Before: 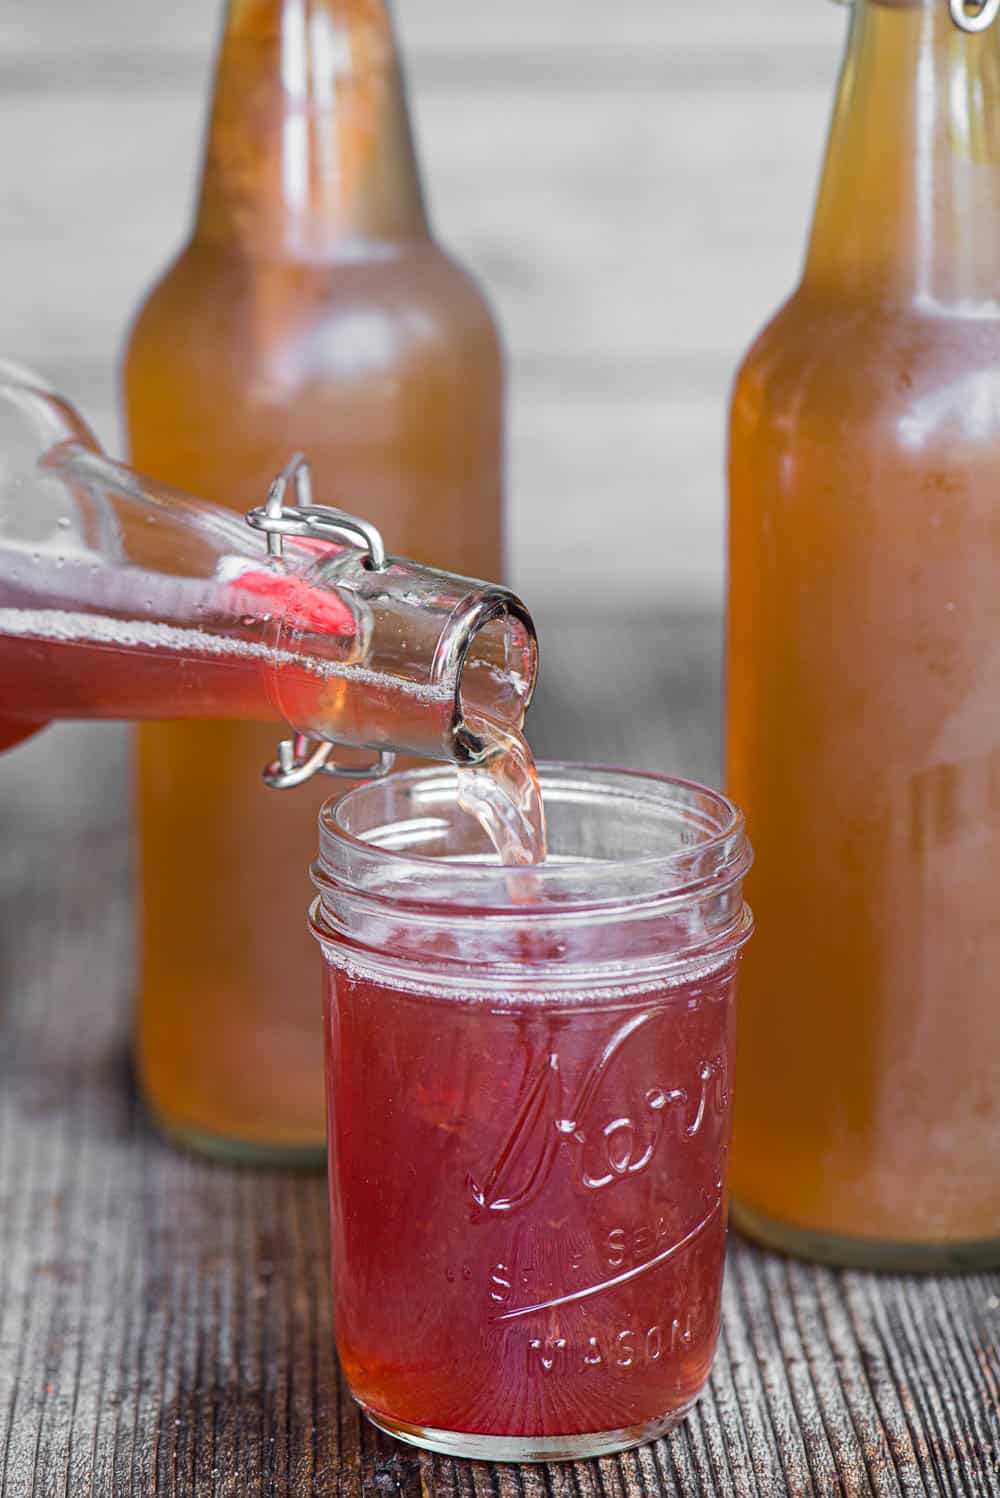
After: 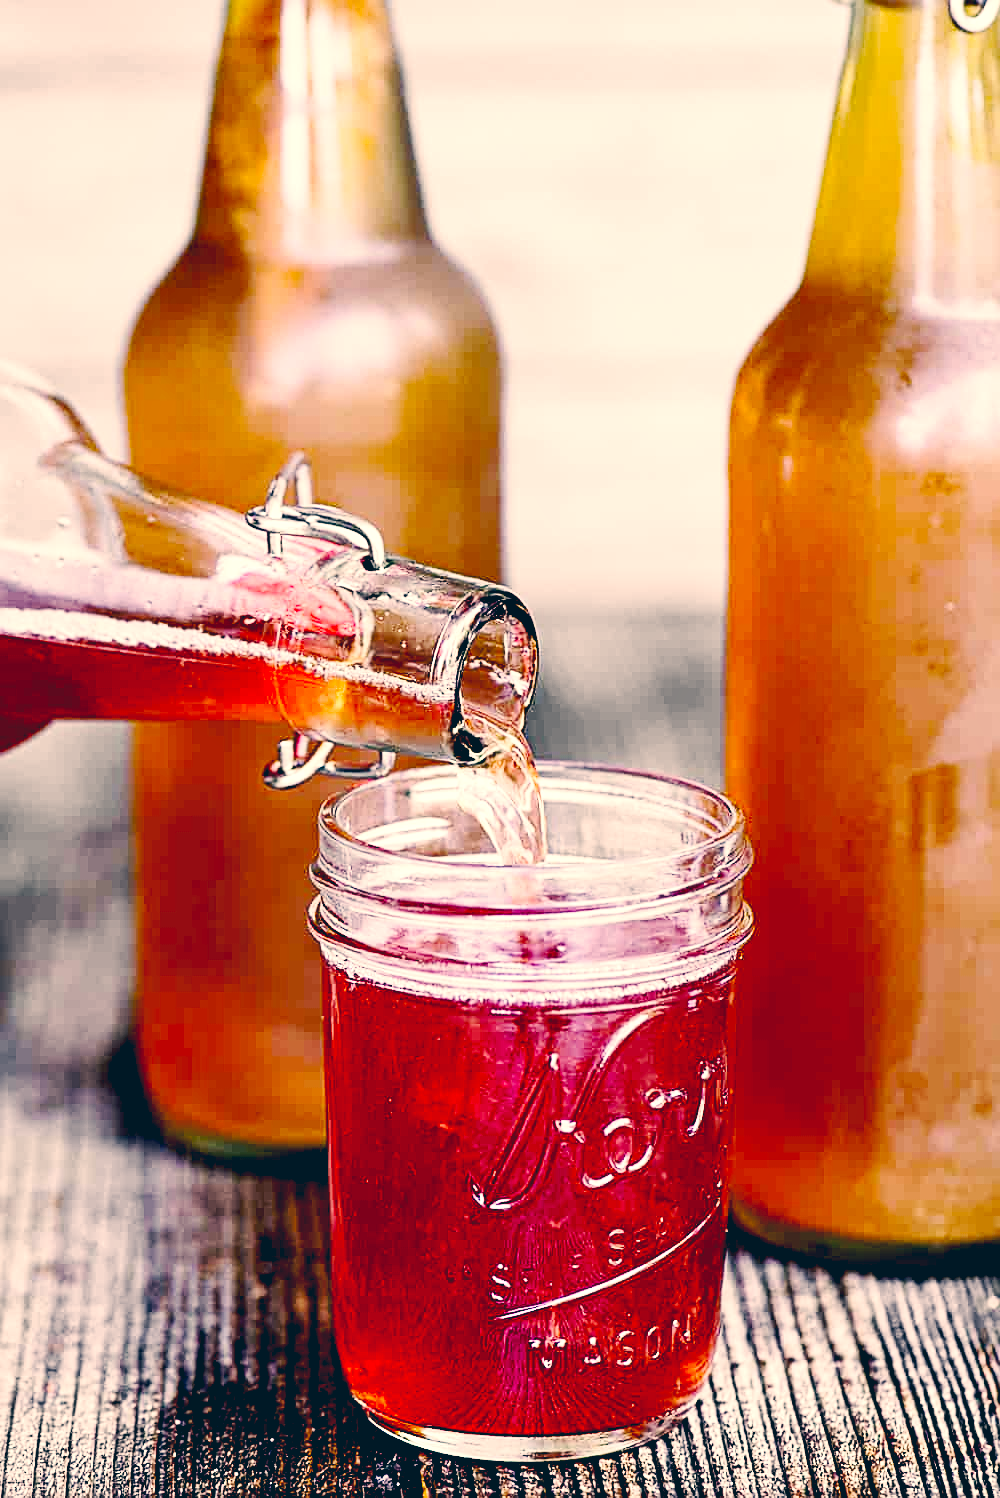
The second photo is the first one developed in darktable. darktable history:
sharpen: on, module defaults
color correction: highlights a* 10.37, highlights b* 14.81, shadows a* -9.85, shadows b* -15.07
exposure: black level correction 0.058, compensate highlight preservation false
shadows and highlights: shadows 31.74, highlights -31.91, soften with gaussian
tone equalizer: -8 EV -0.755 EV, -7 EV -0.731 EV, -6 EV -0.562 EV, -5 EV -0.368 EV, -3 EV 0.403 EV, -2 EV 0.6 EV, -1 EV 0.691 EV, +0 EV 0.777 EV, edges refinement/feathering 500, mask exposure compensation -1.57 EV, preserve details no
base curve: curves: ch0 [(0, 0.007) (0.028, 0.063) (0.121, 0.311) (0.46, 0.743) (0.859, 0.957) (1, 1)], preserve colors none
